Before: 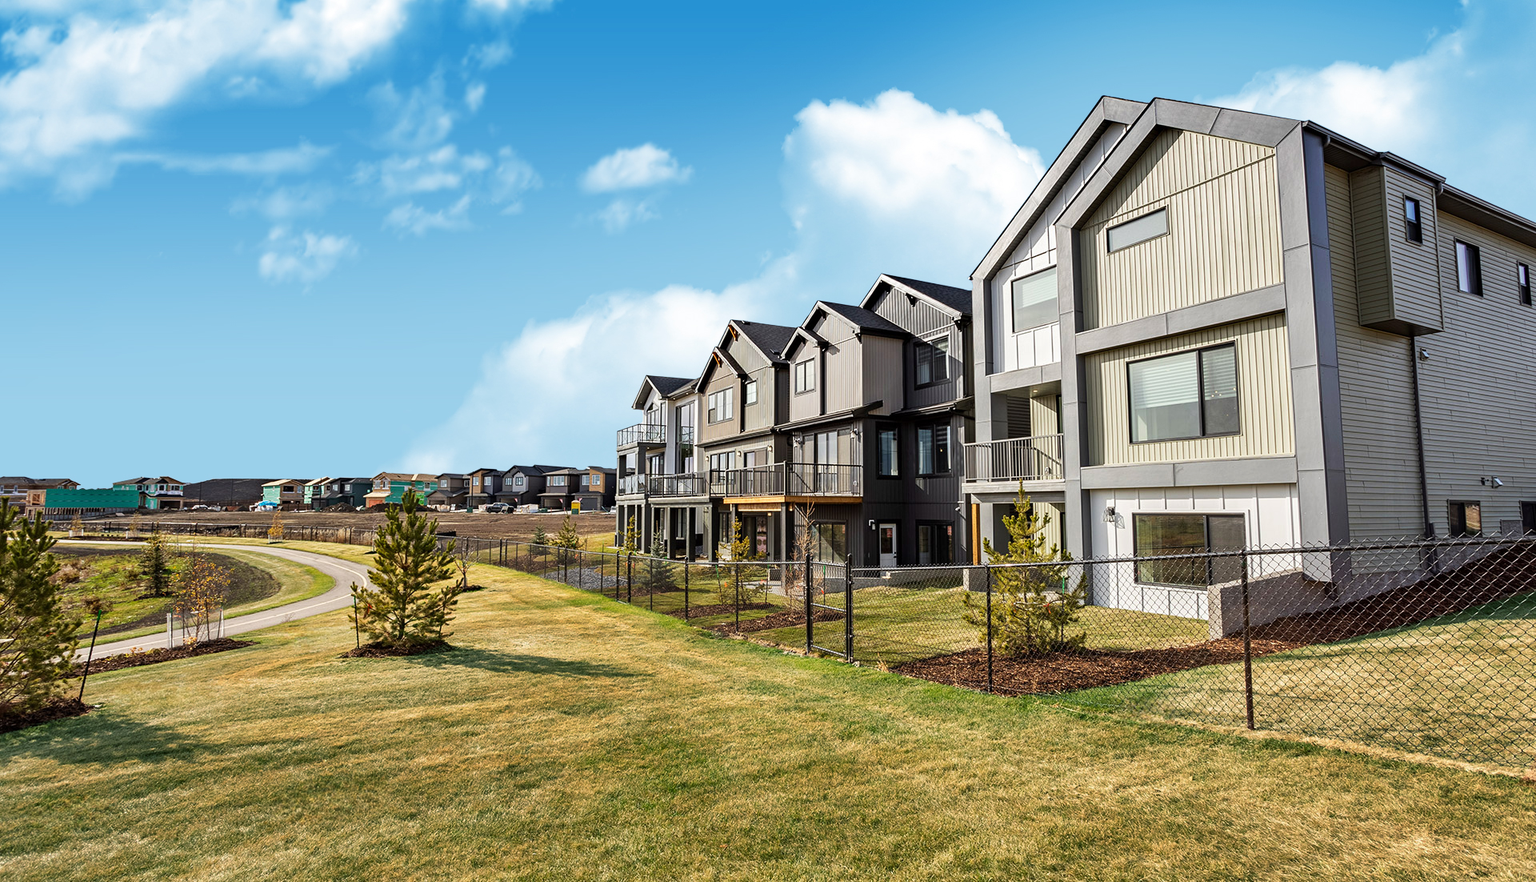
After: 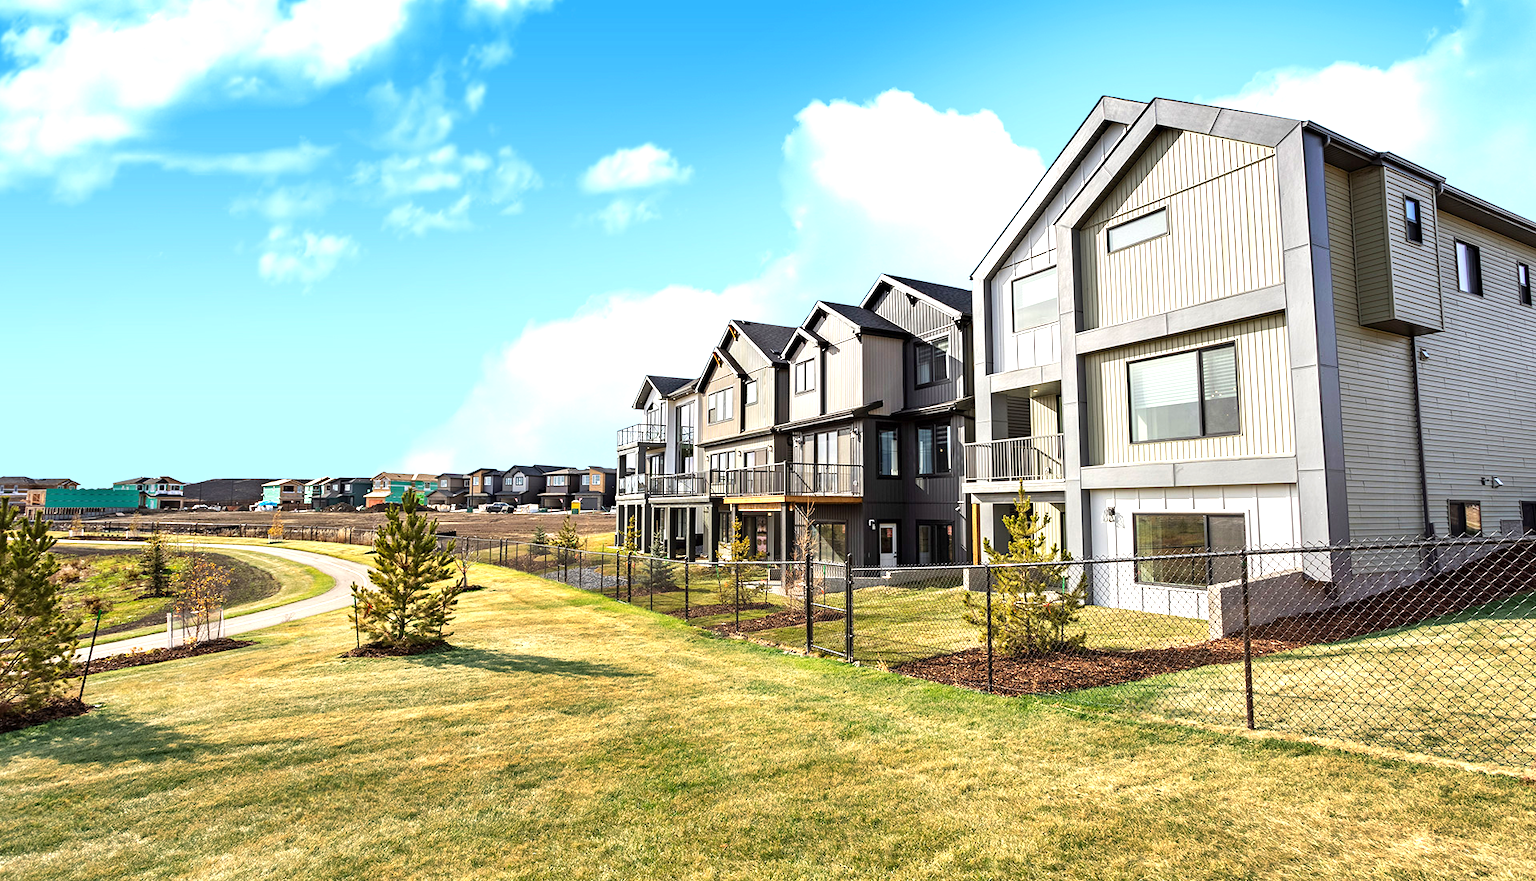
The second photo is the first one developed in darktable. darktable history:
tone equalizer: on, module defaults
exposure: exposure 0.746 EV, compensate highlight preservation false
